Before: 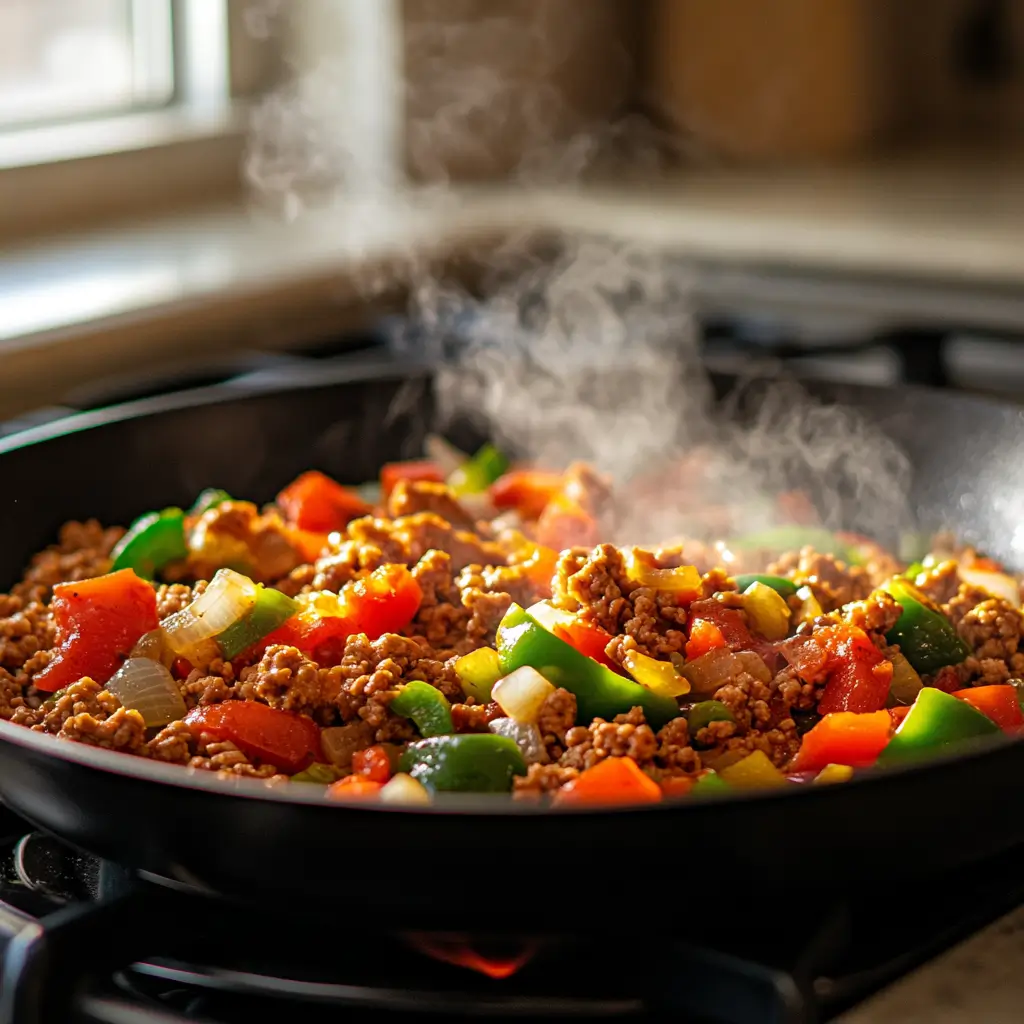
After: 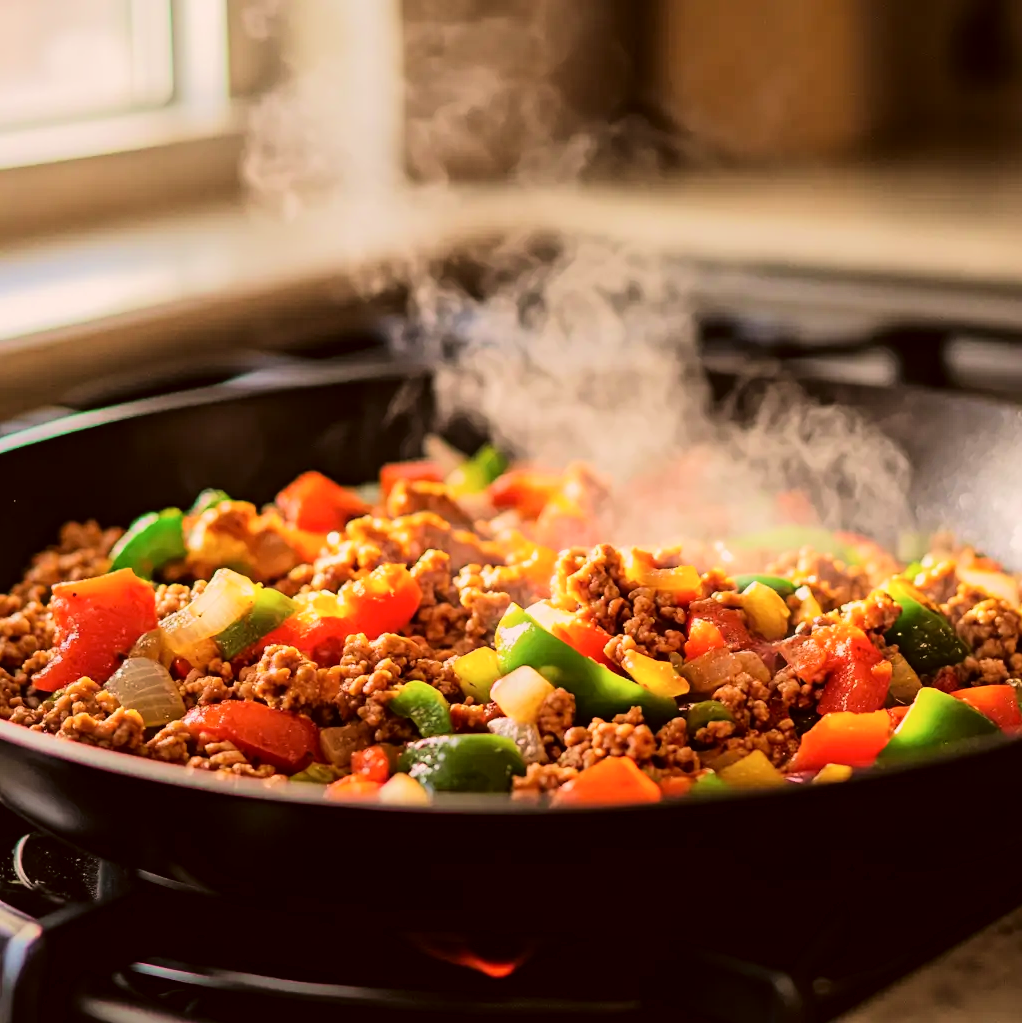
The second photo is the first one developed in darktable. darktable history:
crop and rotate: left 0.115%, bottom 0.001%
color correction: highlights a* 6.49, highlights b* 7.45, shadows a* 6.58, shadows b* 7.31, saturation 0.883
exposure: exposure -0.437 EV, compensate exposure bias true, compensate highlight preservation false
velvia: on, module defaults
tone equalizer: -7 EV 0.162 EV, -6 EV 0.611 EV, -5 EV 1.12 EV, -4 EV 1.35 EV, -3 EV 1.15 EV, -2 EV 0.6 EV, -1 EV 0.148 EV, edges refinement/feathering 500, mask exposure compensation -1.57 EV, preserve details no
